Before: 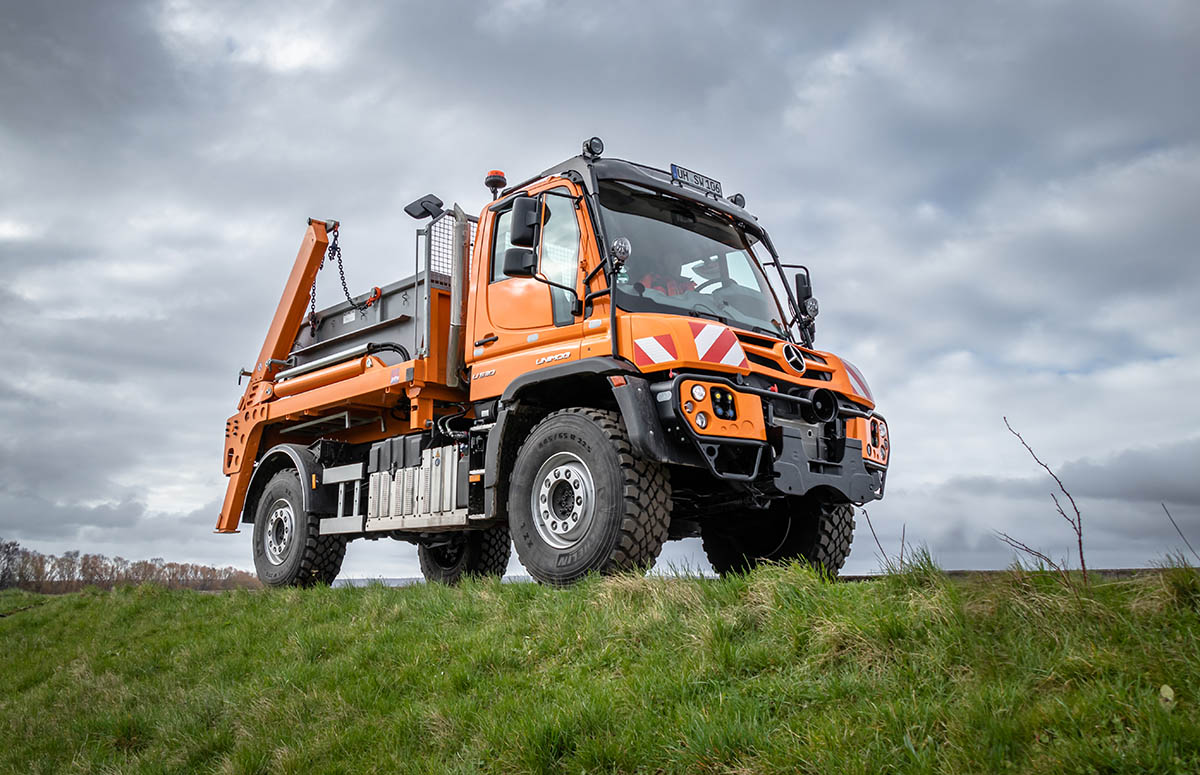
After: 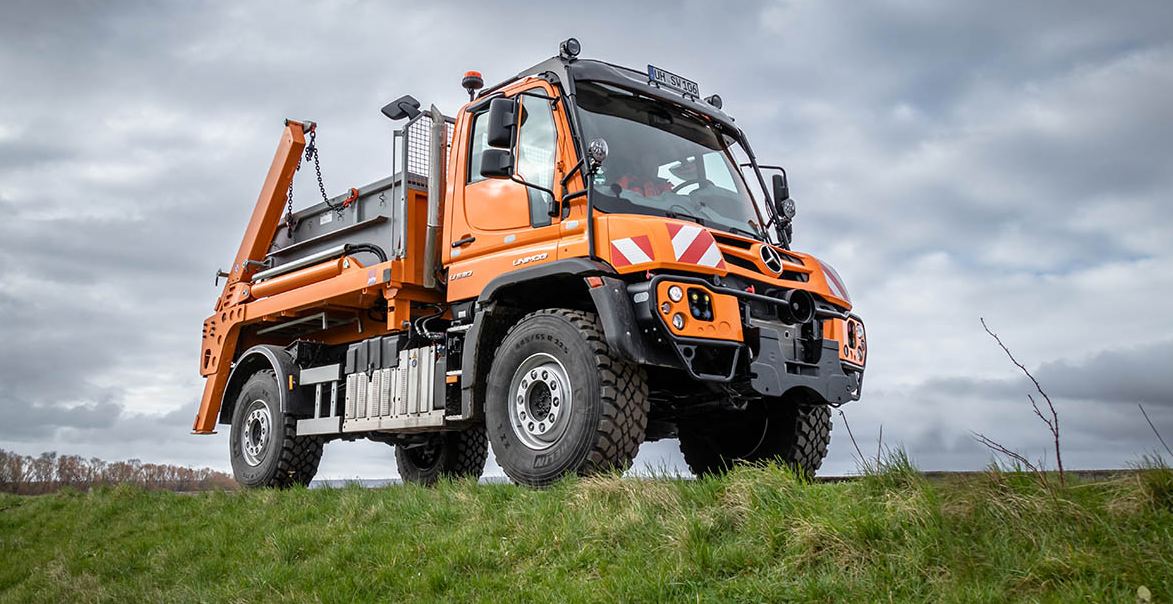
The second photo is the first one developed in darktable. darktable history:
crop and rotate: left 1.938%, top 12.889%, right 0.229%, bottom 9.105%
